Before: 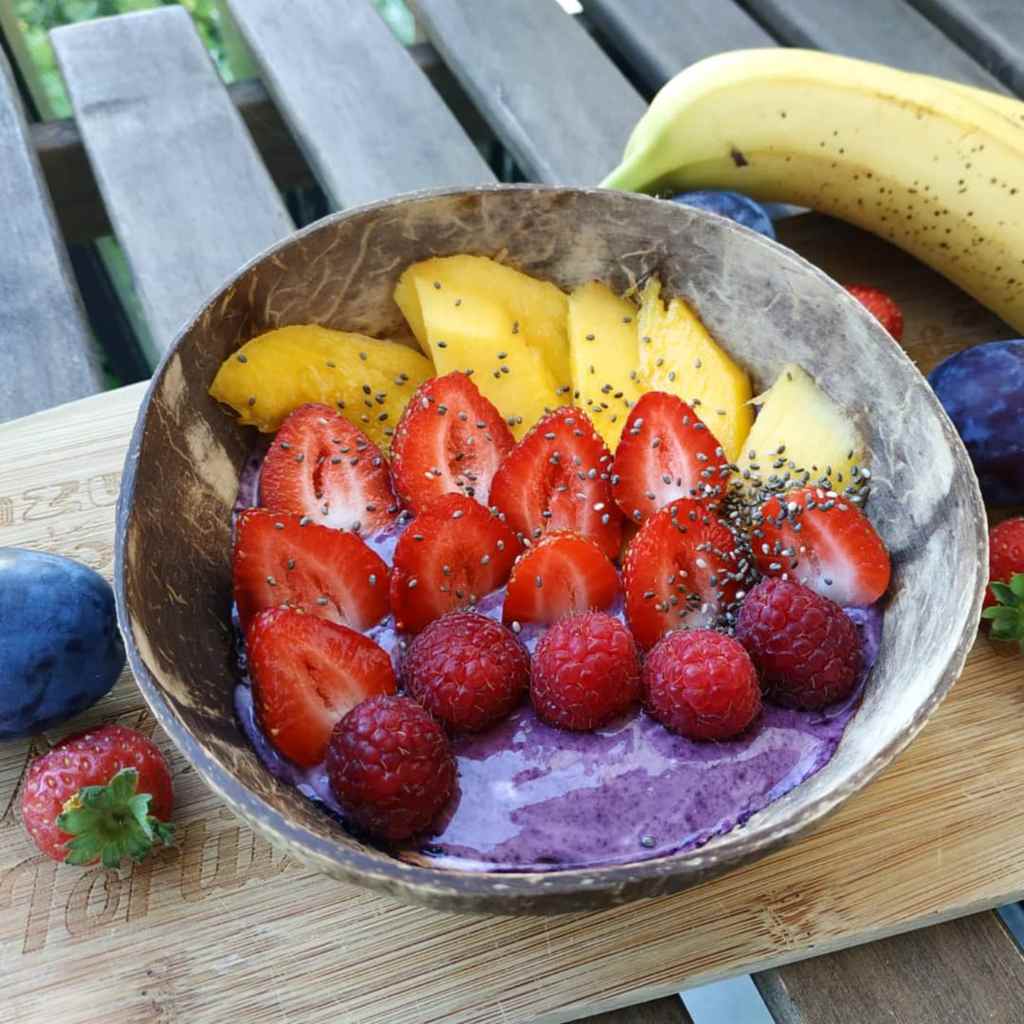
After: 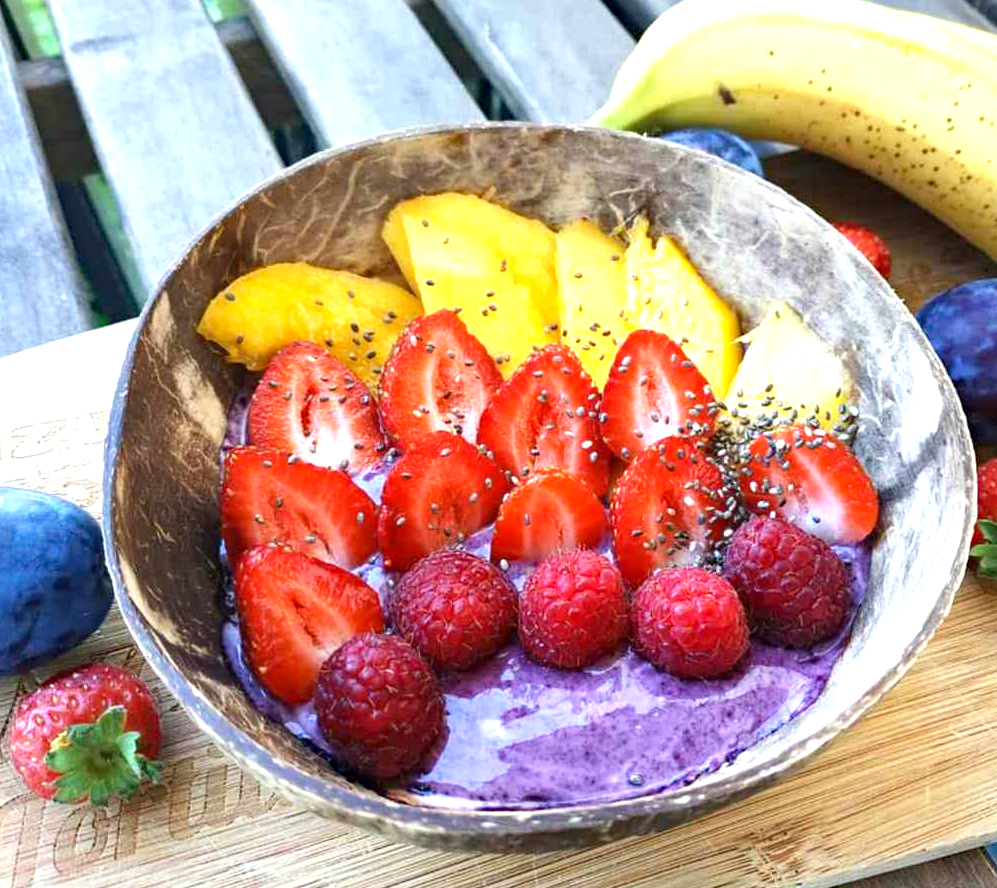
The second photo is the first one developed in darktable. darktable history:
crop: left 1.187%, top 6.117%, right 1.365%, bottom 7.146%
exposure: black level correction 0, exposure 1 EV, compensate highlight preservation false
haze removal: compatibility mode true, adaptive false
